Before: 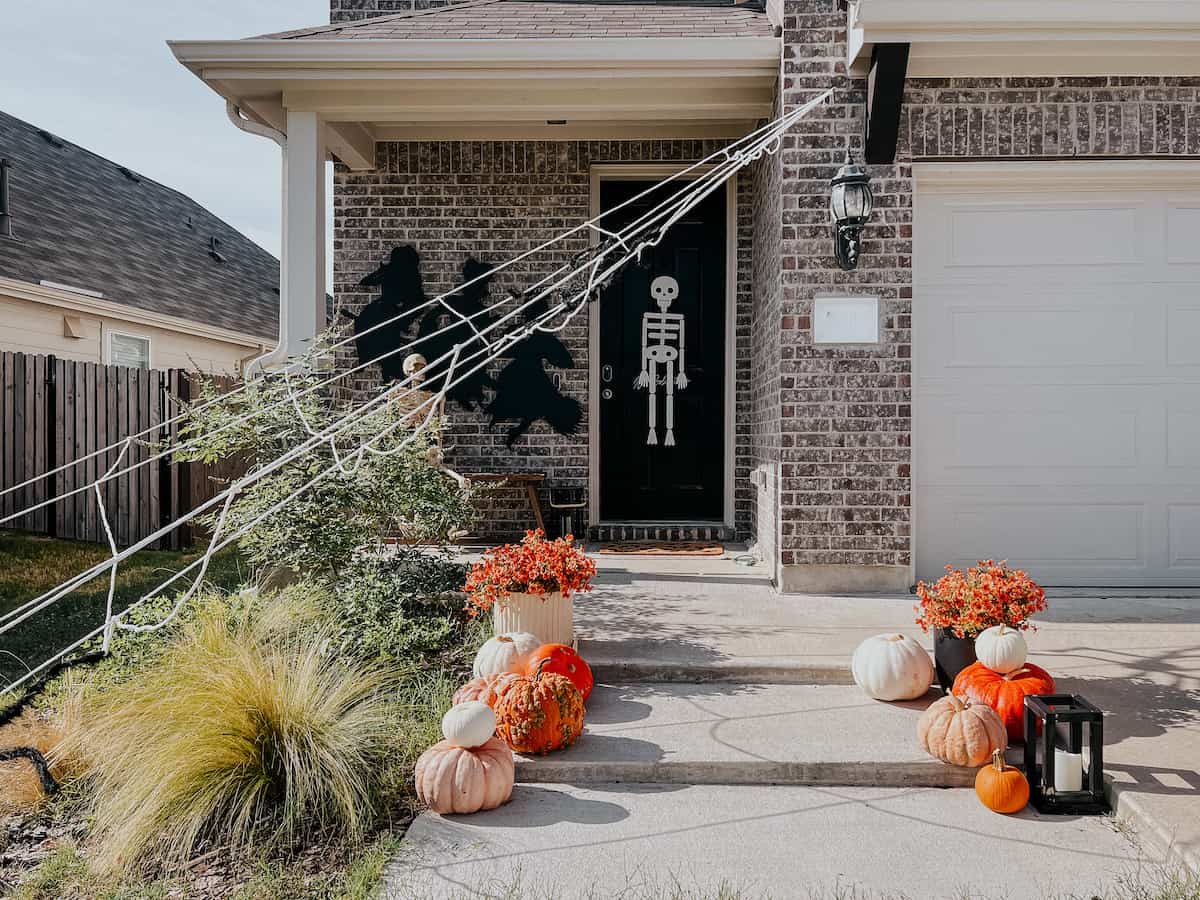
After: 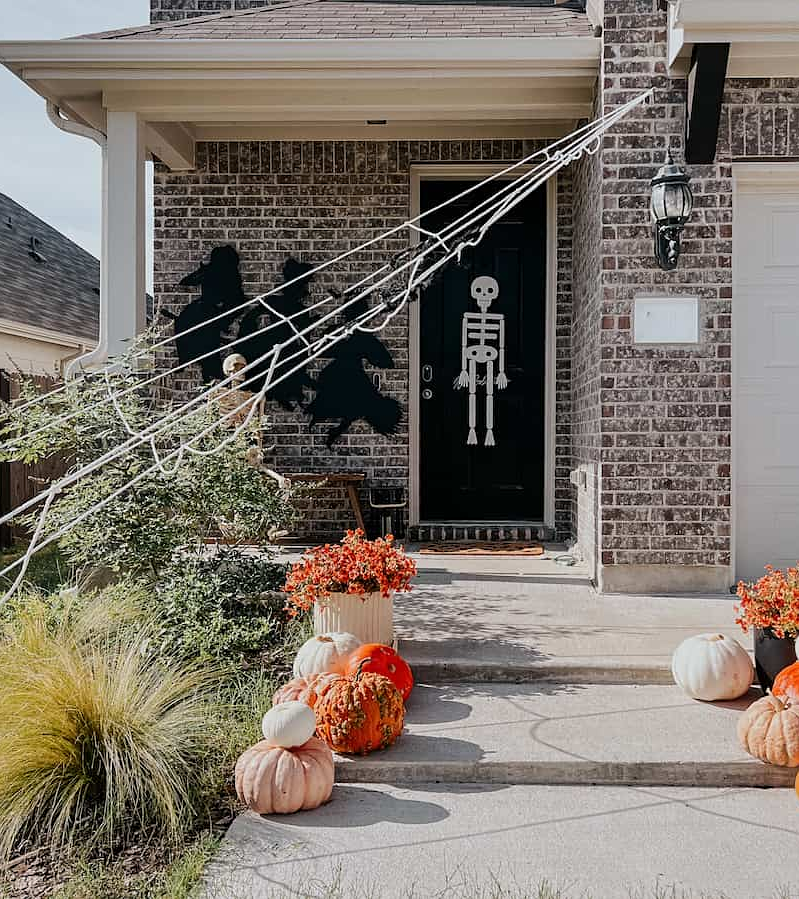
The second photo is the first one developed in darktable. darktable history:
sharpen: amount 0.2
crop and rotate: left 15.055%, right 18.278%
